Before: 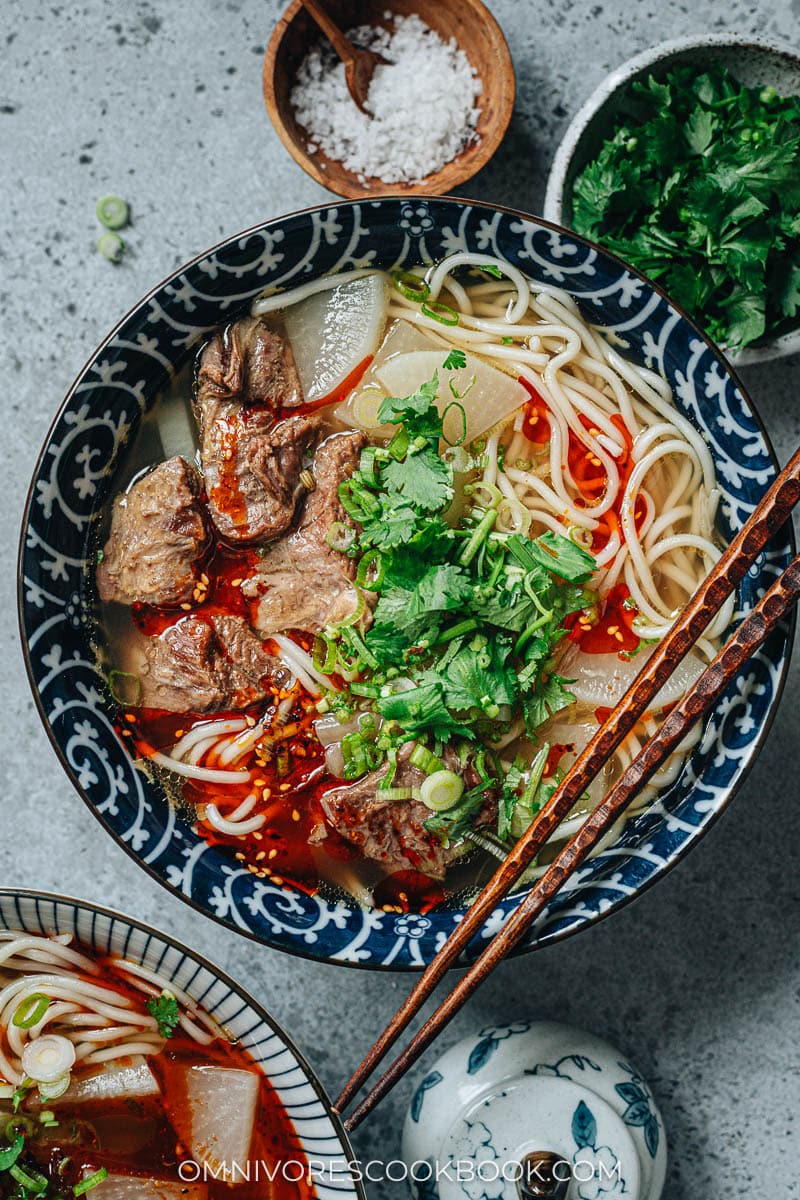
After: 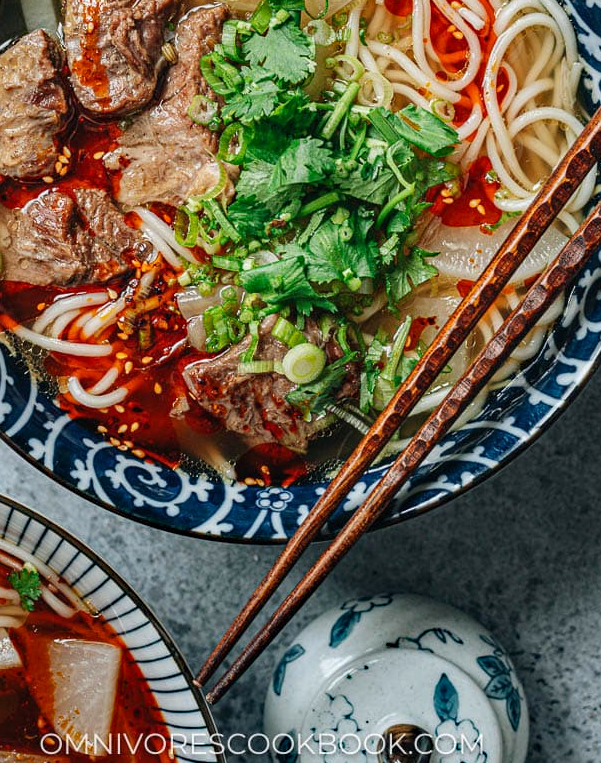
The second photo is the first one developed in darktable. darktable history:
crop and rotate: left 17.329%, top 35.596%, right 7.431%, bottom 0.784%
haze removal: adaptive false
